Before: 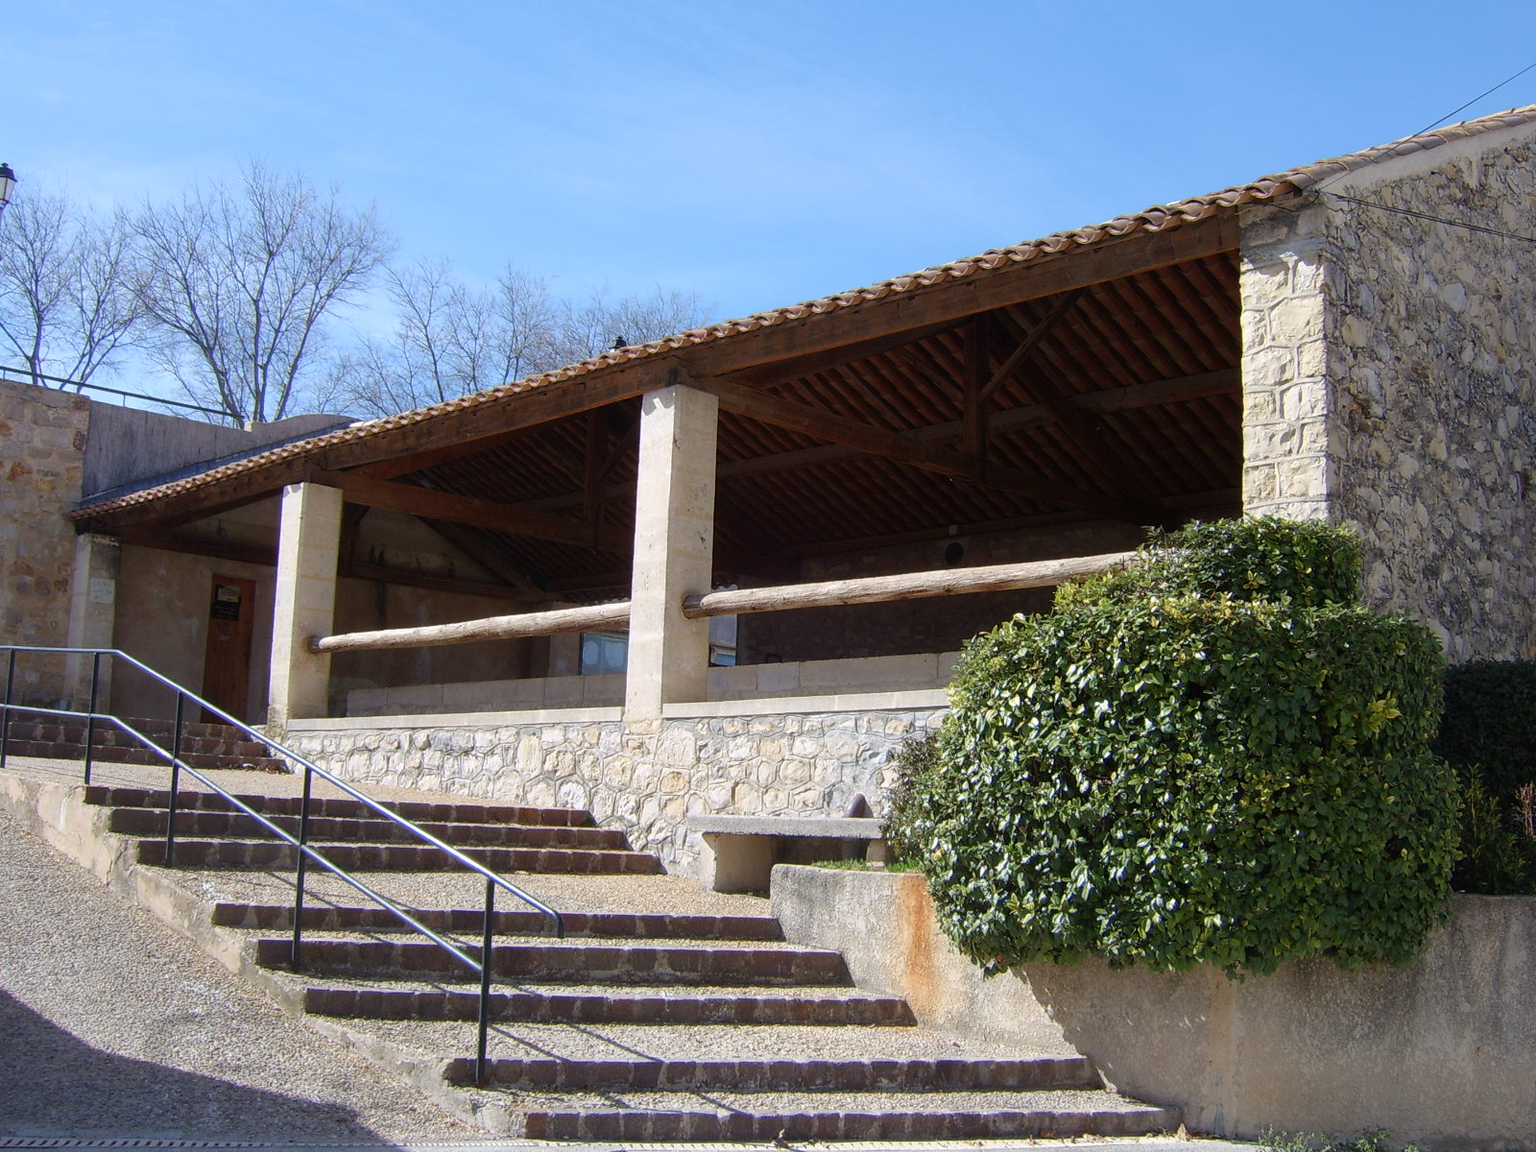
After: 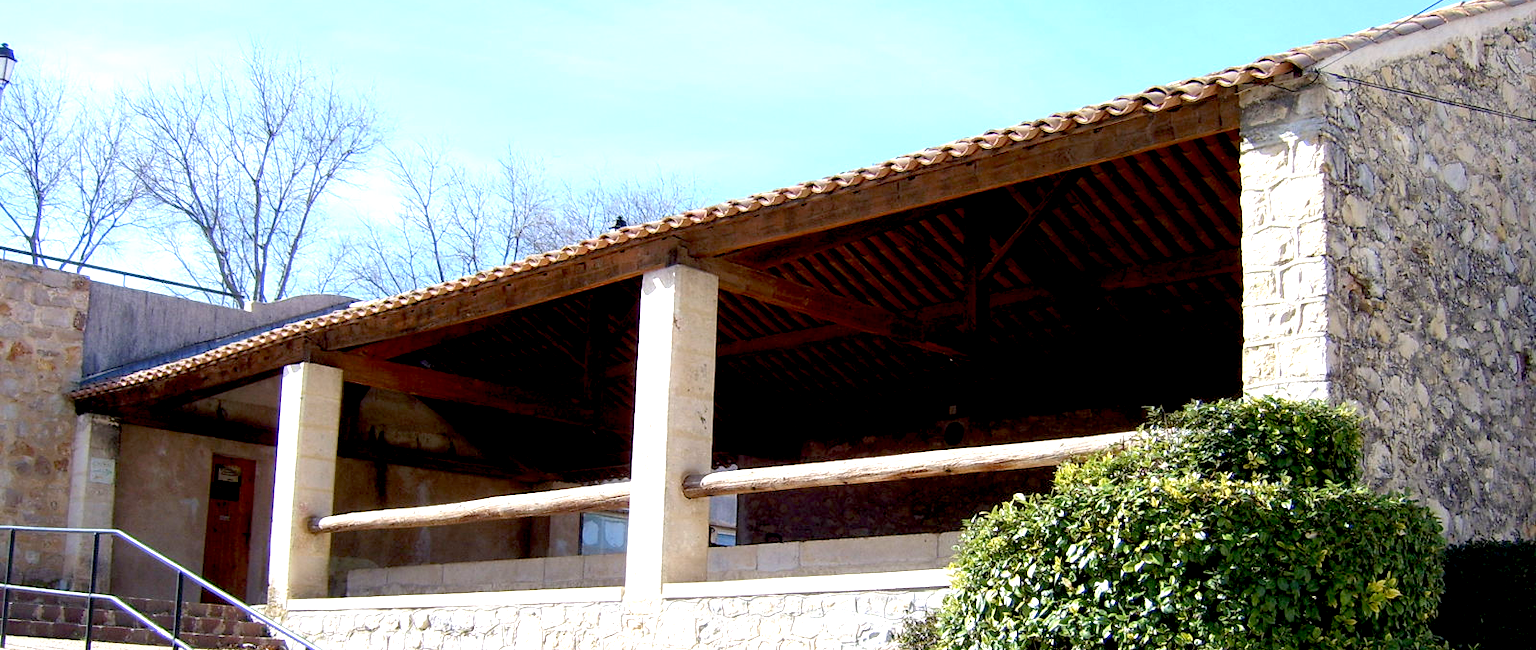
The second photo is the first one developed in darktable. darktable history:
exposure: black level correction 0.011, exposure 1.085 EV, compensate exposure bias true, compensate highlight preservation false
crop and rotate: top 10.431%, bottom 33.04%
